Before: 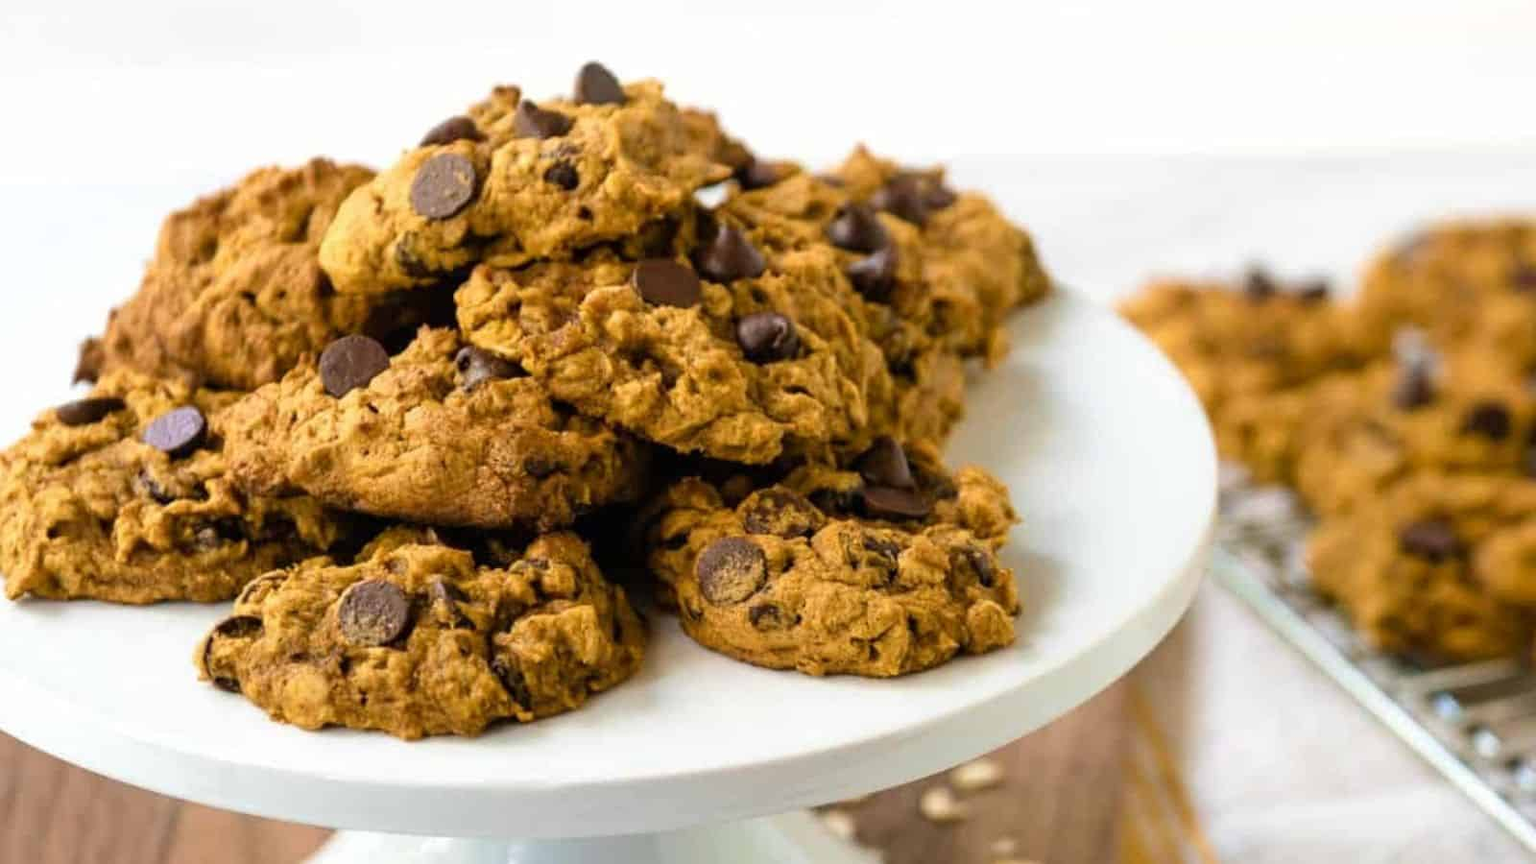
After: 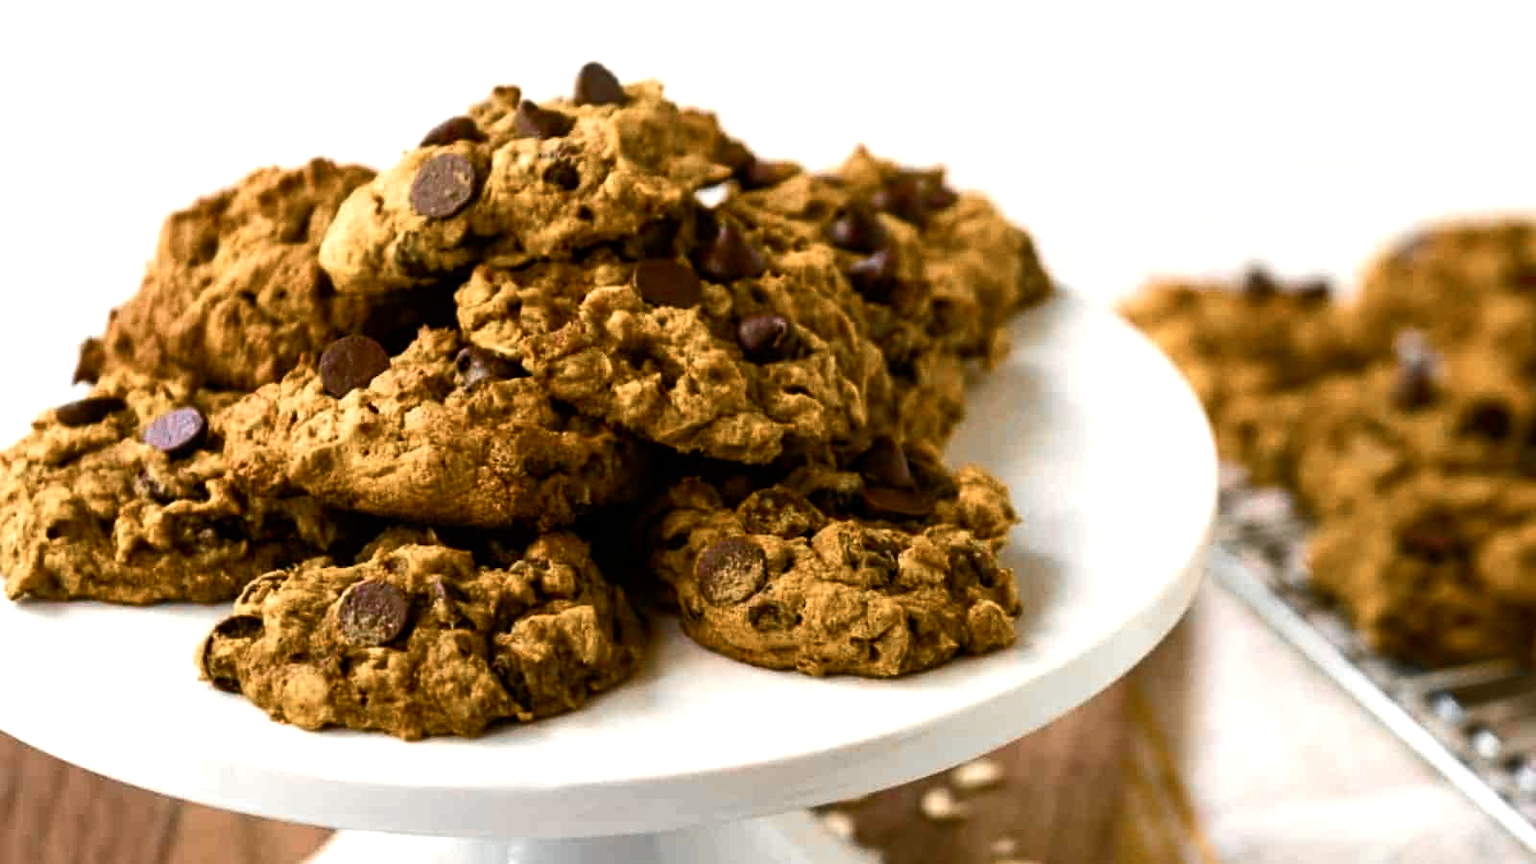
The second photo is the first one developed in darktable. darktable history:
color zones: curves: ch1 [(0, 0.638) (0.193, 0.442) (0.286, 0.15) (0.429, 0.14) (0.571, 0.142) (0.714, 0.154) (0.857, 0.175) (1, 0.638)]
color balance rgb: power › chroma 0.654%, power › hue 60°, highlights gain › chroma 2.002%, highlights gain › hue 64.47°, linear chroma grading › shadows 9.711%, linear chroma grading › highlights 9.47%, linear chroma grading › global chroma 14.417%, linear chroma grading › mid-tones 14.982%, perceptual saturation grading › global saturation 20%, perceptual saturation grading › highlights -50.43%, perceptual saturation grading › shadows 30.472%, perceptual brilliance grading › highlights 3.516%, perceptual brilliance grading › mid-tones -19.109%, perceptual brilliance grading › shadows -41.133%, global vibrance 35.547%, contrast 9.547%
